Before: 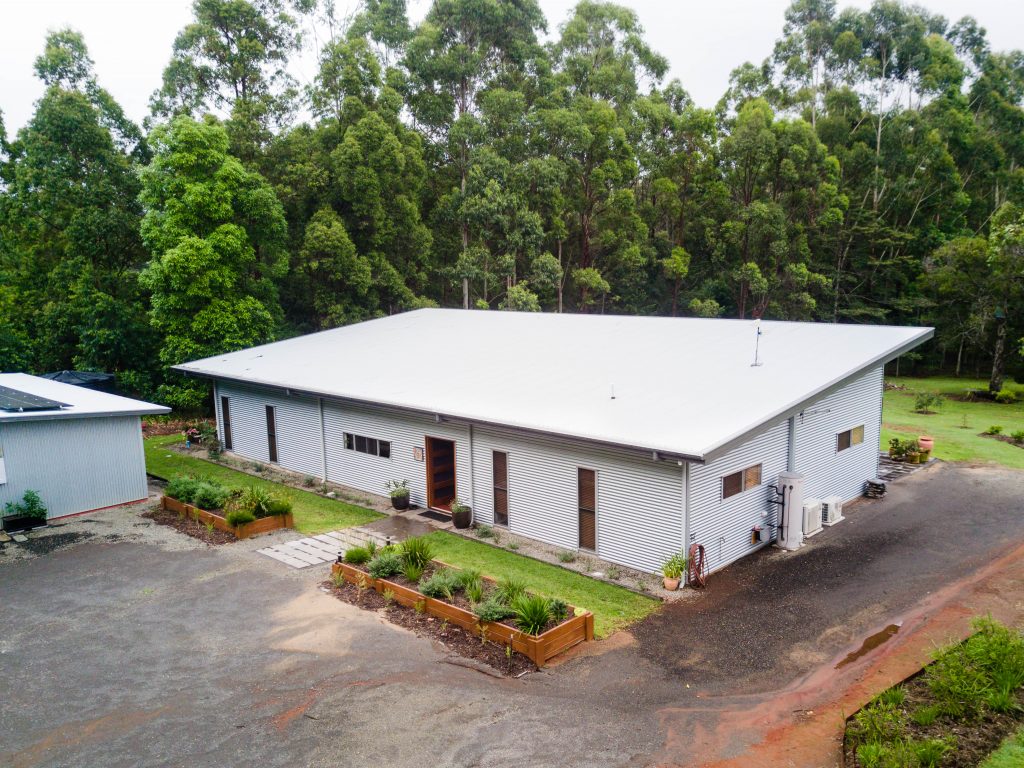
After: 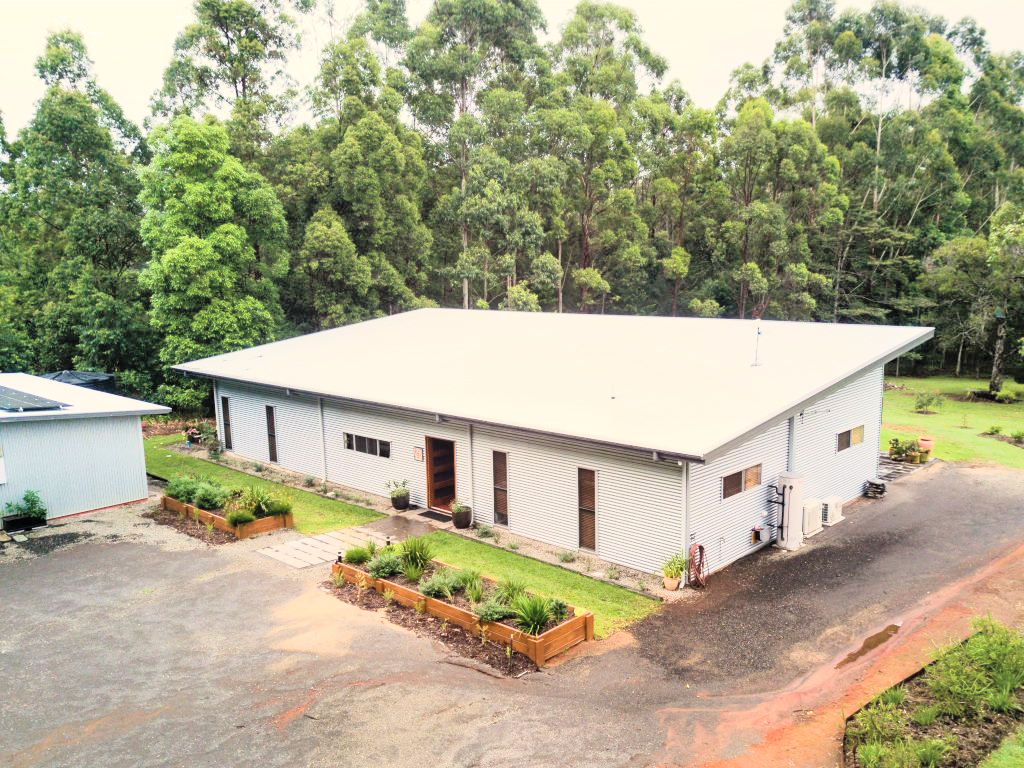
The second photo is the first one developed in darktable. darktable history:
shadows and highlights: soften with gaussian
tone curve: curves: ch0 [(0, 0) (0.169, 0.367) (0.635, 0.859) (1, 1)], color space Lab, independent channels, preserve colors none
white balance: red 1.045, blue 0.932
